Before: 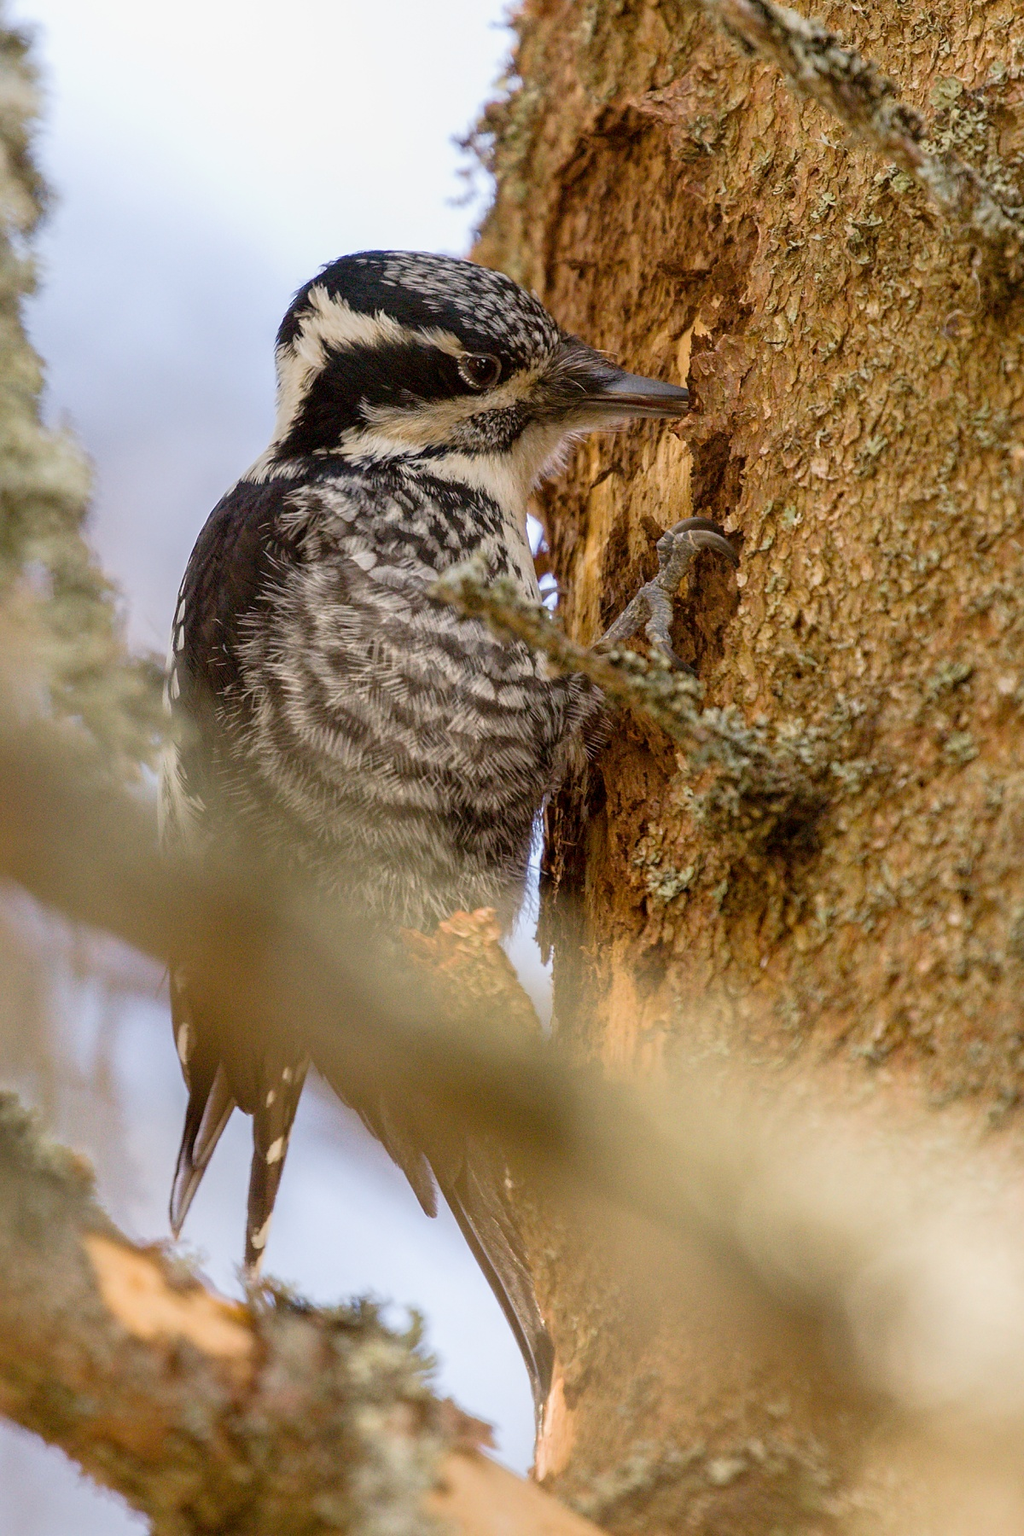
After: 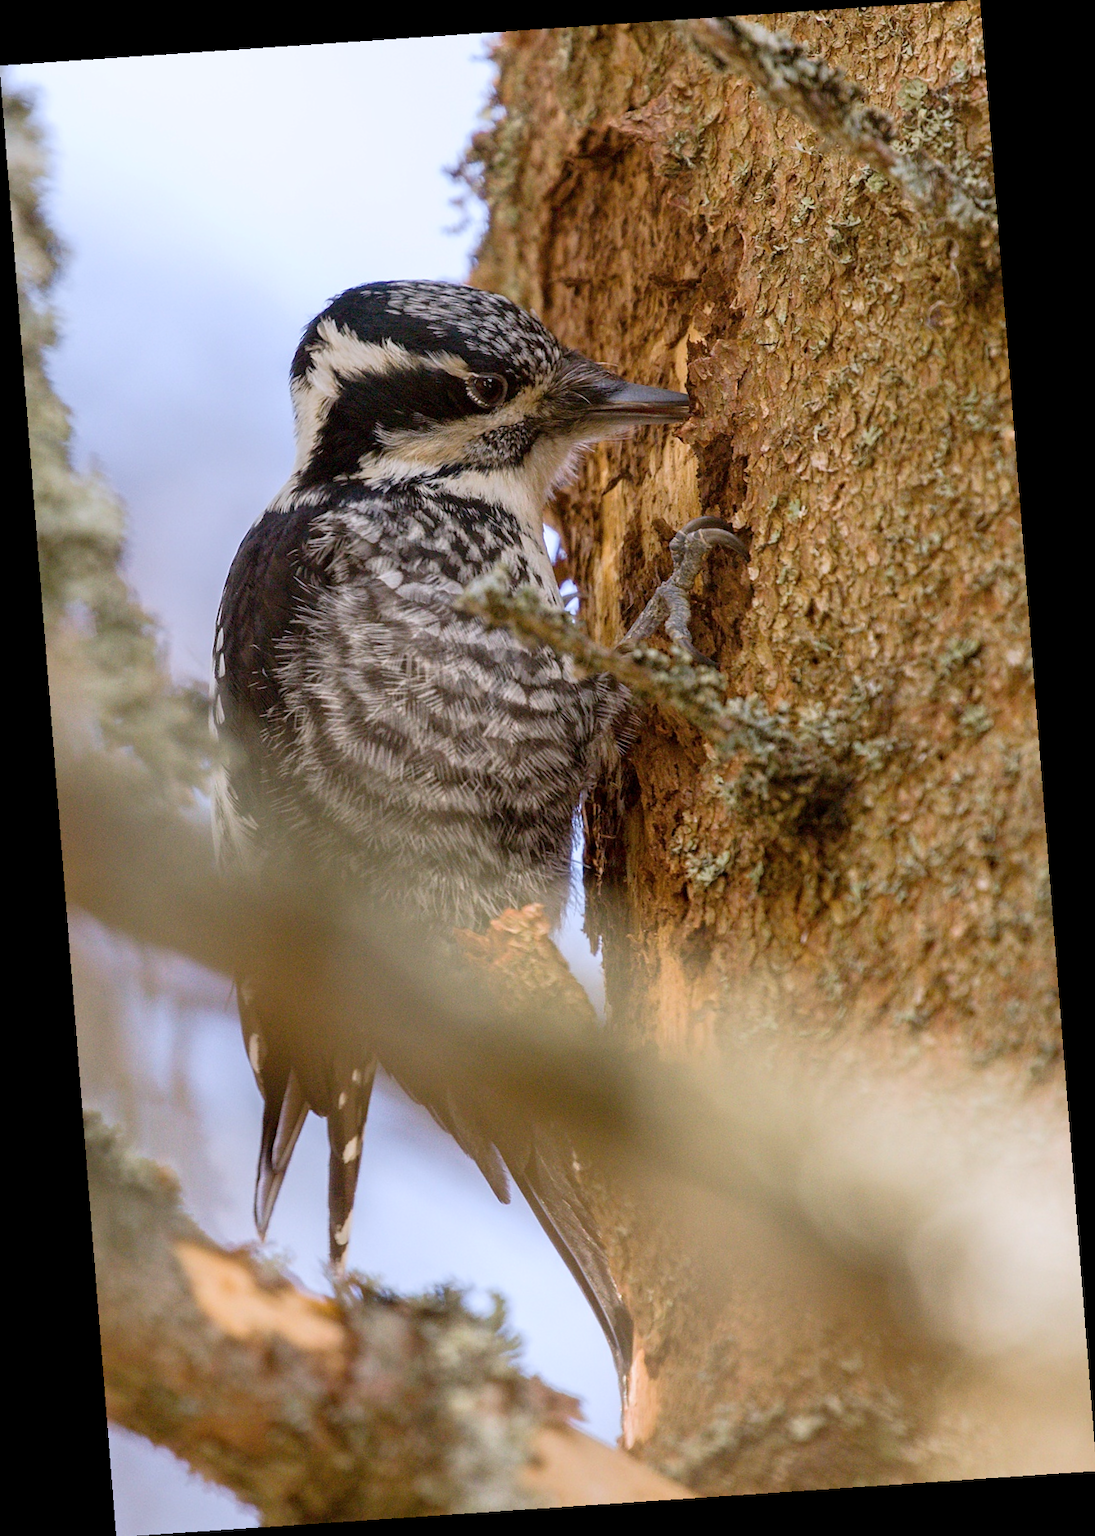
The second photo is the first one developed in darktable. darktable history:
rotate and perspective: rotation -4.2°, shear 0.006, automatic cropping off
color calibration: illuminant as shot in camera, x 0.358, y 0.373, temperature 4628.91 K
